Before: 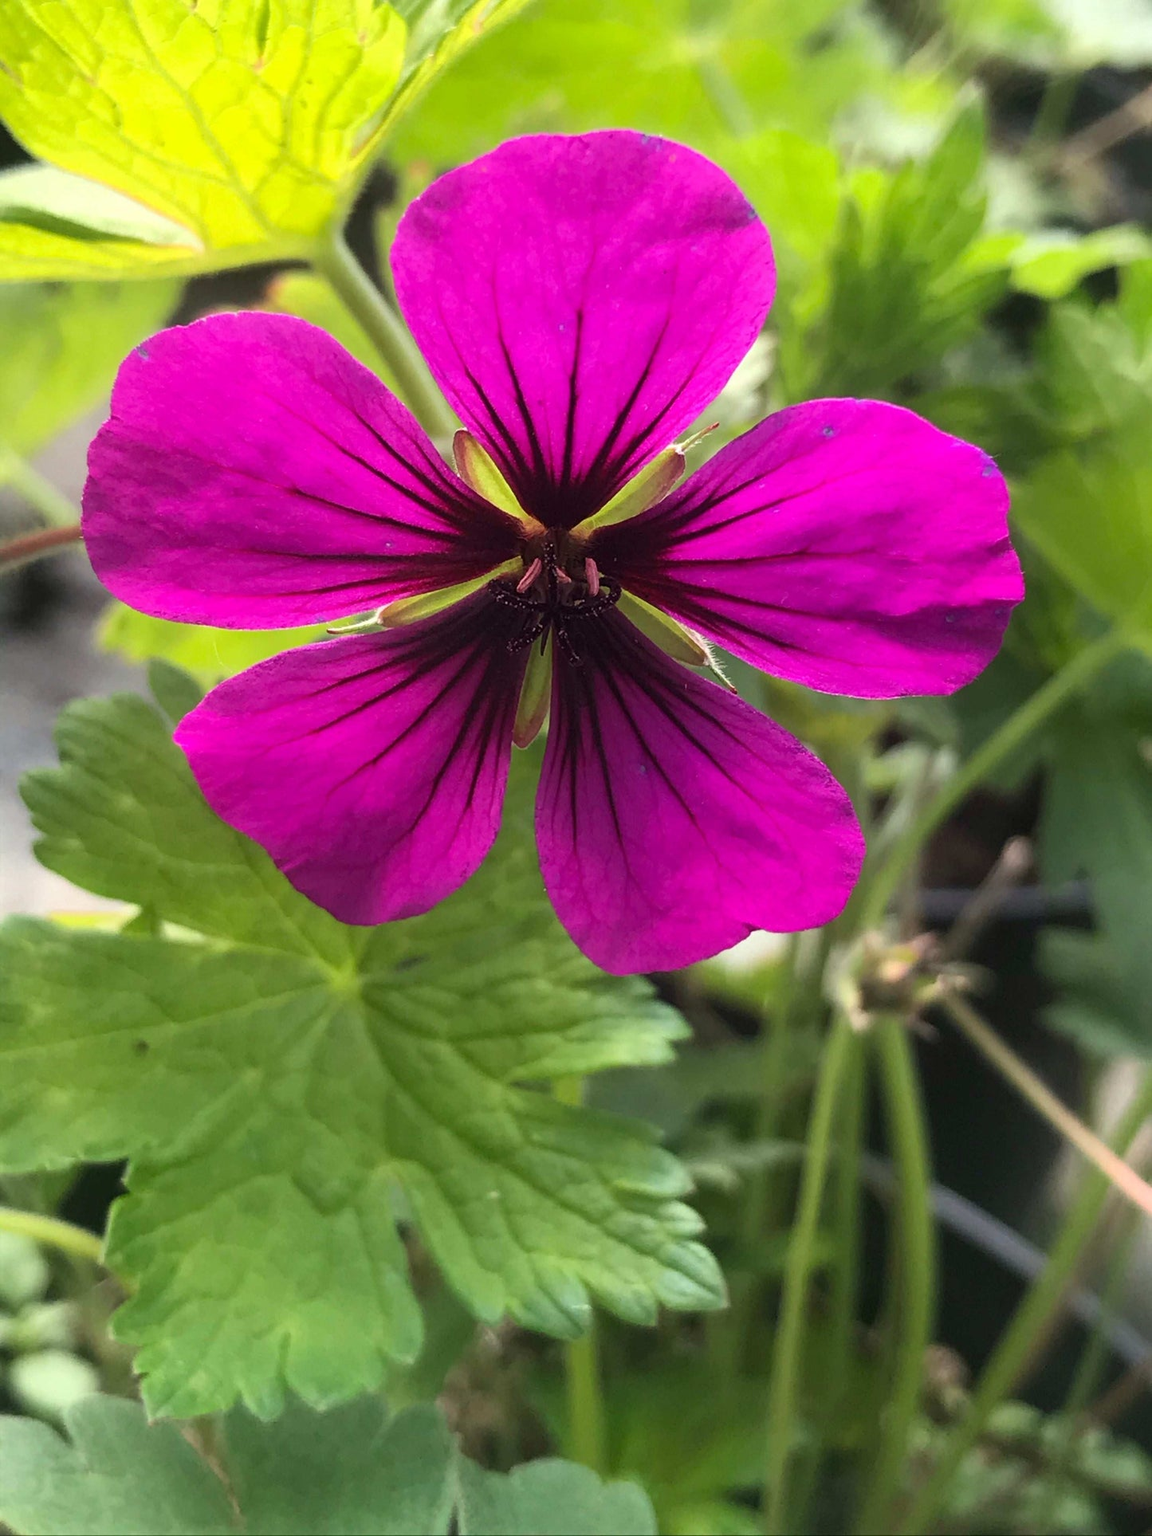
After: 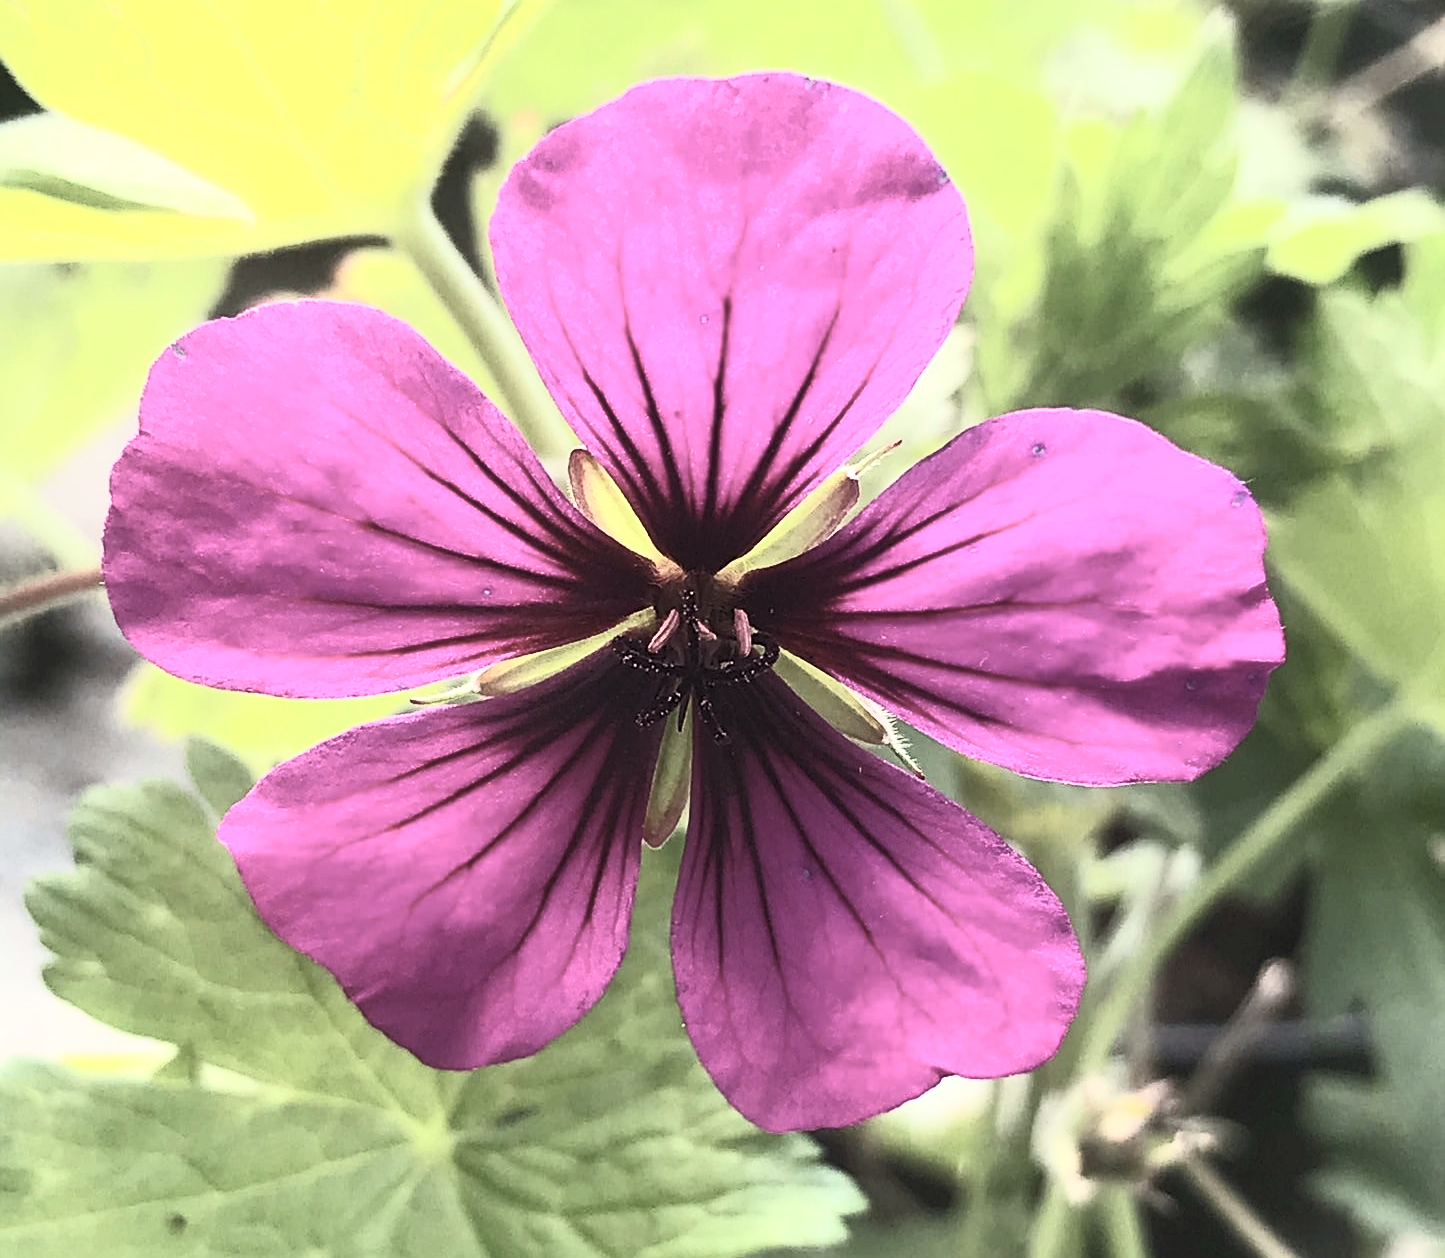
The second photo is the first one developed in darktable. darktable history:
crop and rotate: top 4.758%, bottom 29.938%
sharpen: on, module defaults
contrast brightness saturation: contrast 0.552, brightness 0.568, saturation -0.336
